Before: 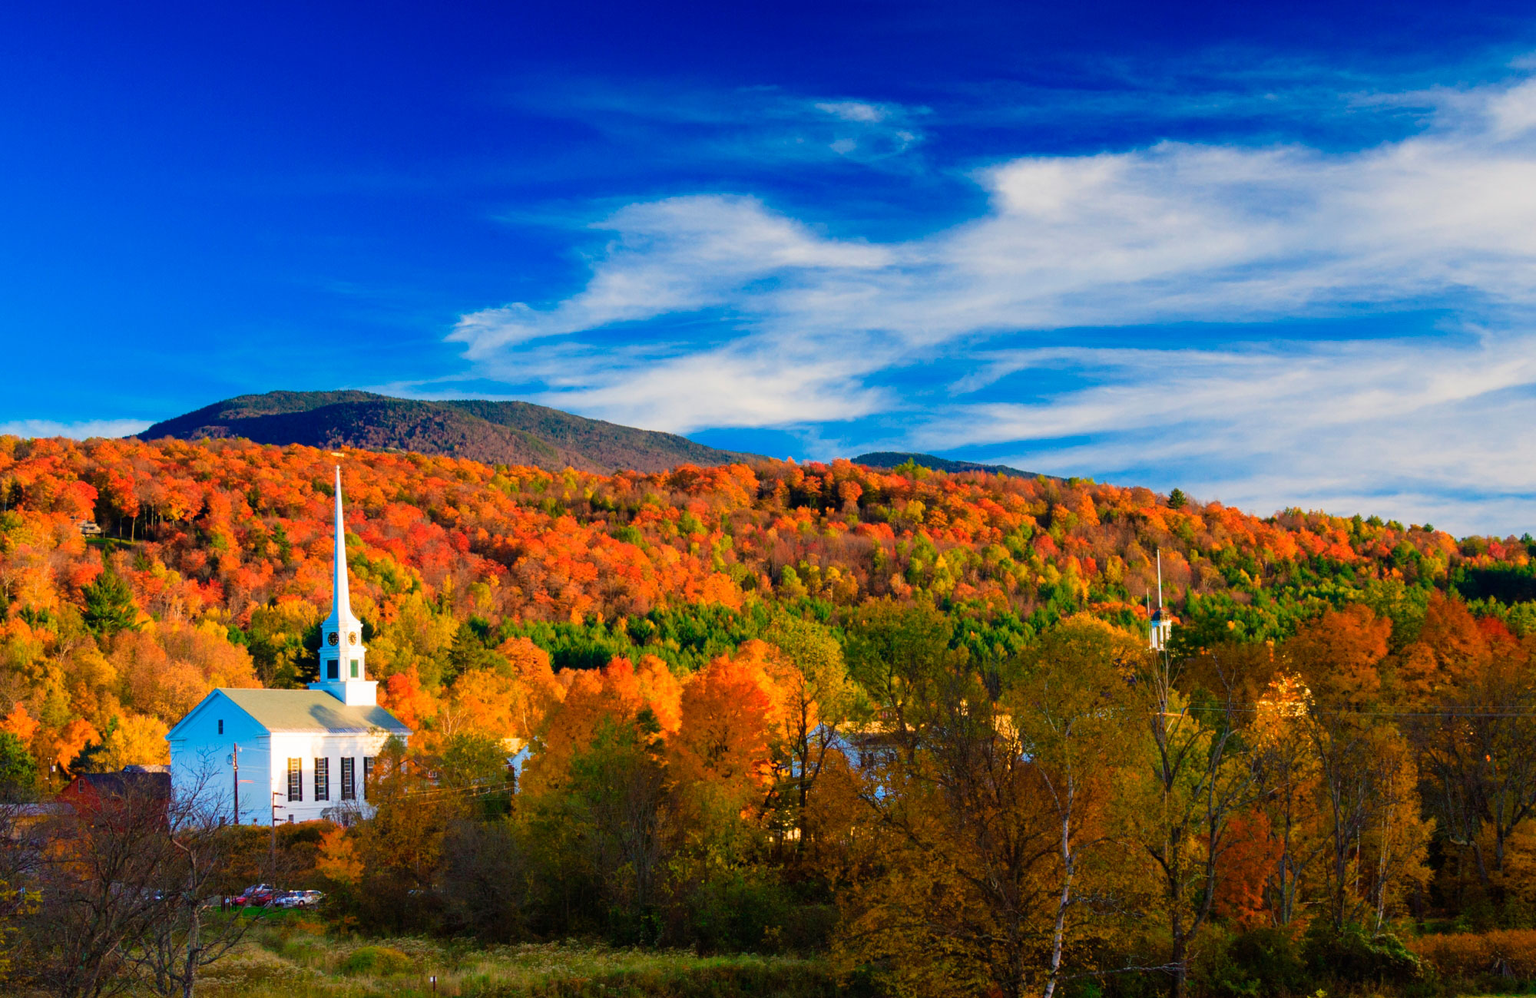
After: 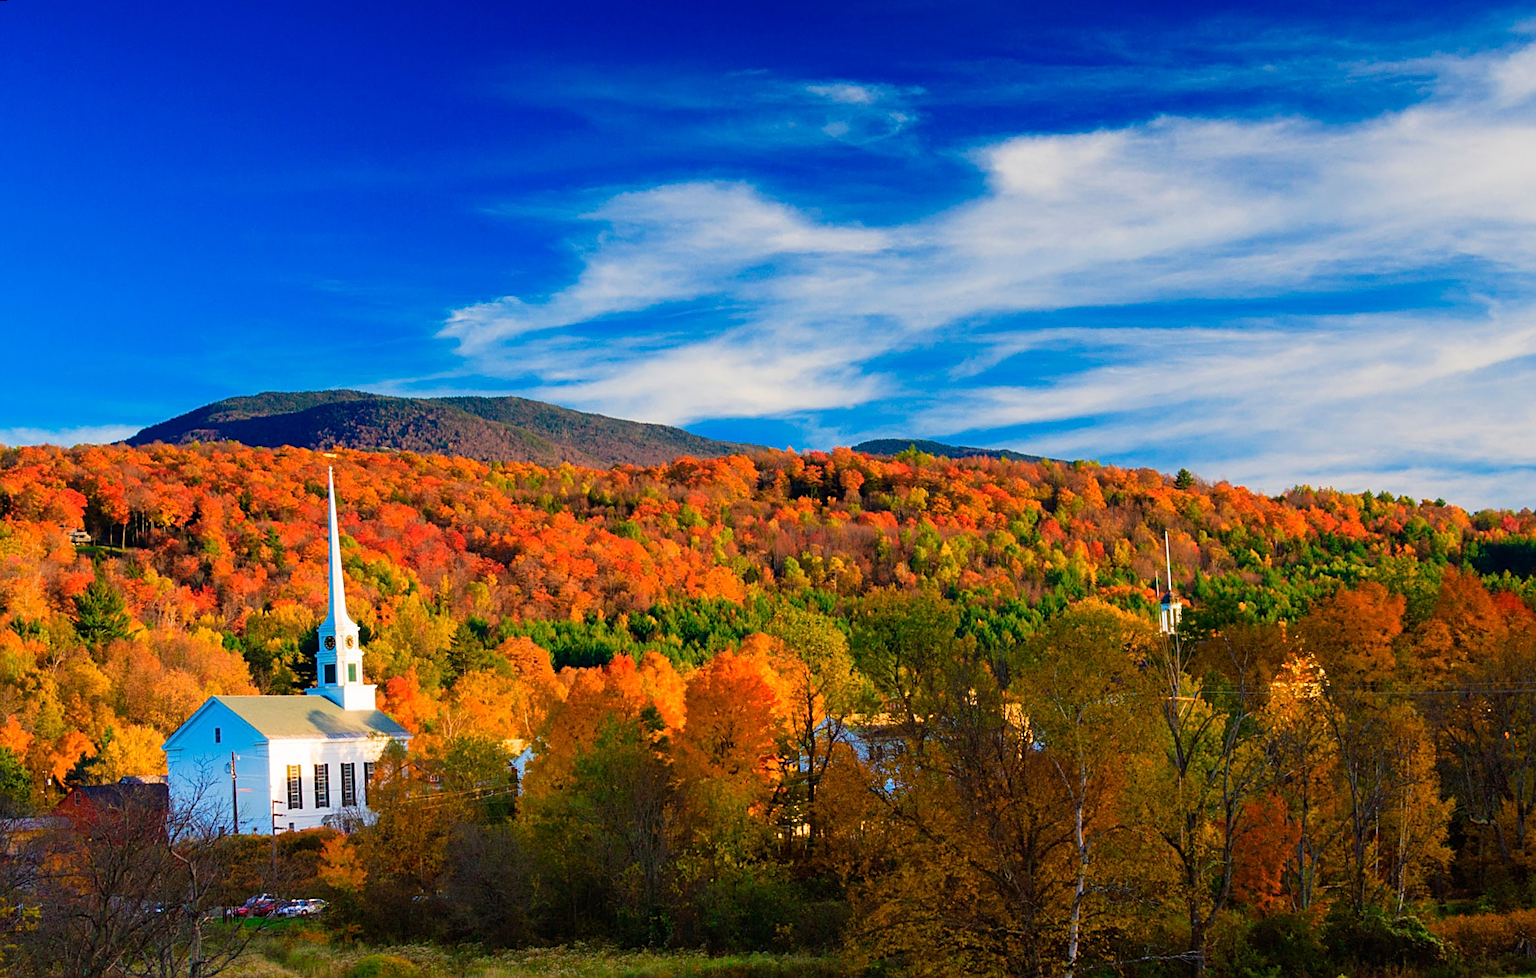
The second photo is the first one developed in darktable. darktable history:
sharpen: amount 0.478
rotate and perspective: rotation -1.42°, crop left 0.016, crop right 0.984, crop top 0.035, crop bottom 0.965
